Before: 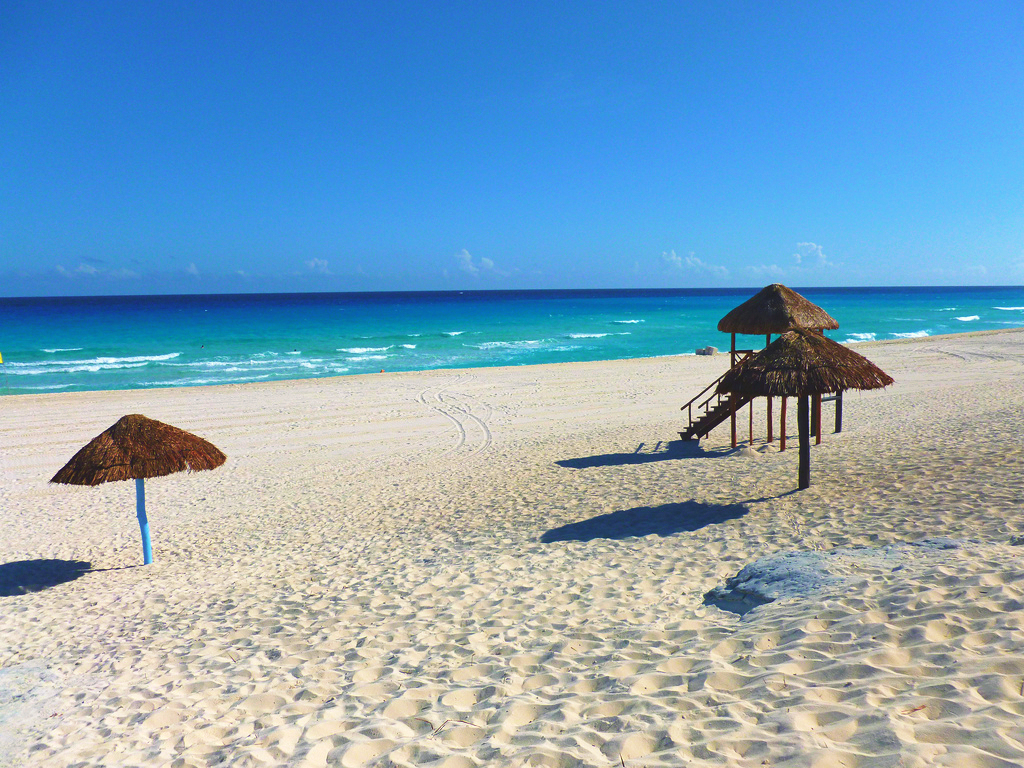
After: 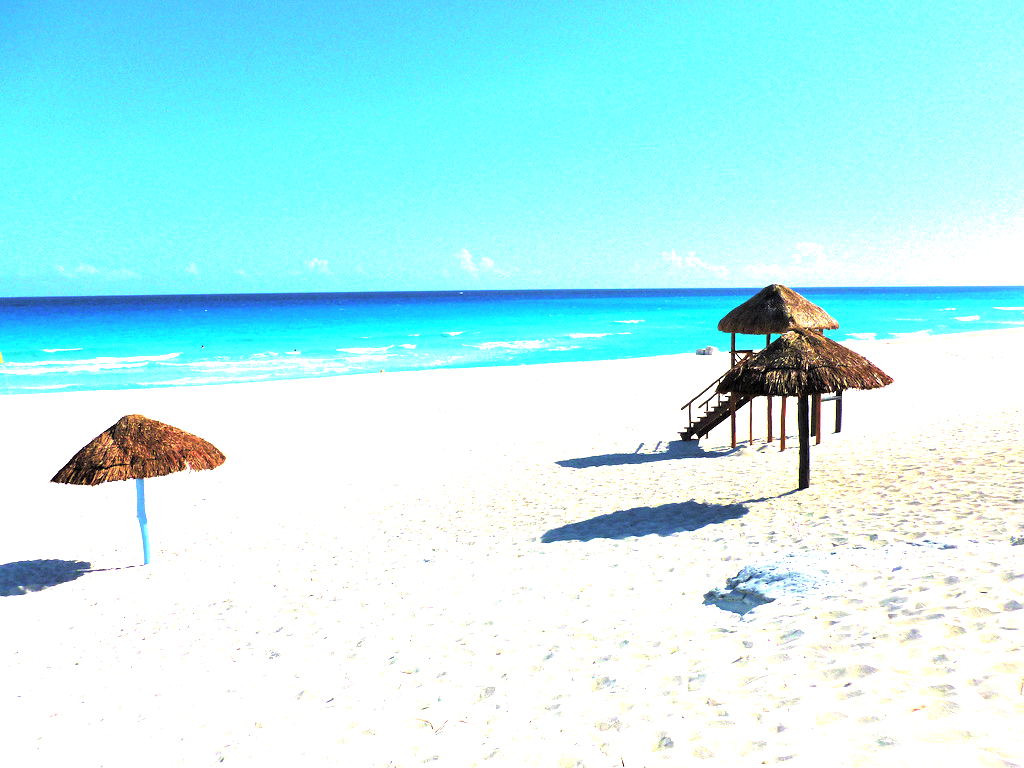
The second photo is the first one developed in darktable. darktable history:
tone equalizer: -8 EV -0.417 EV, -7 EV -0.389 EV, -6 EV -0.333 EV, -5 EV -0.222 EV, -3 EV 0.222 EV, -2 EV 0.333 EV, -1 EV 0.389 EV, +0 EV 0.417 EV, edges refinement/feathering 500, mask exposure compensation -1.57 EV, preserve details no
white balance: red 1.045, blue 0.932
exposure: black level correction 0, exposure 1.5 EV, compensate highlight preservation false
rgb levels: levels [[0.034, 0.472, 0.904], [0, 0.5, 1], [0, 0.5, 1]]
